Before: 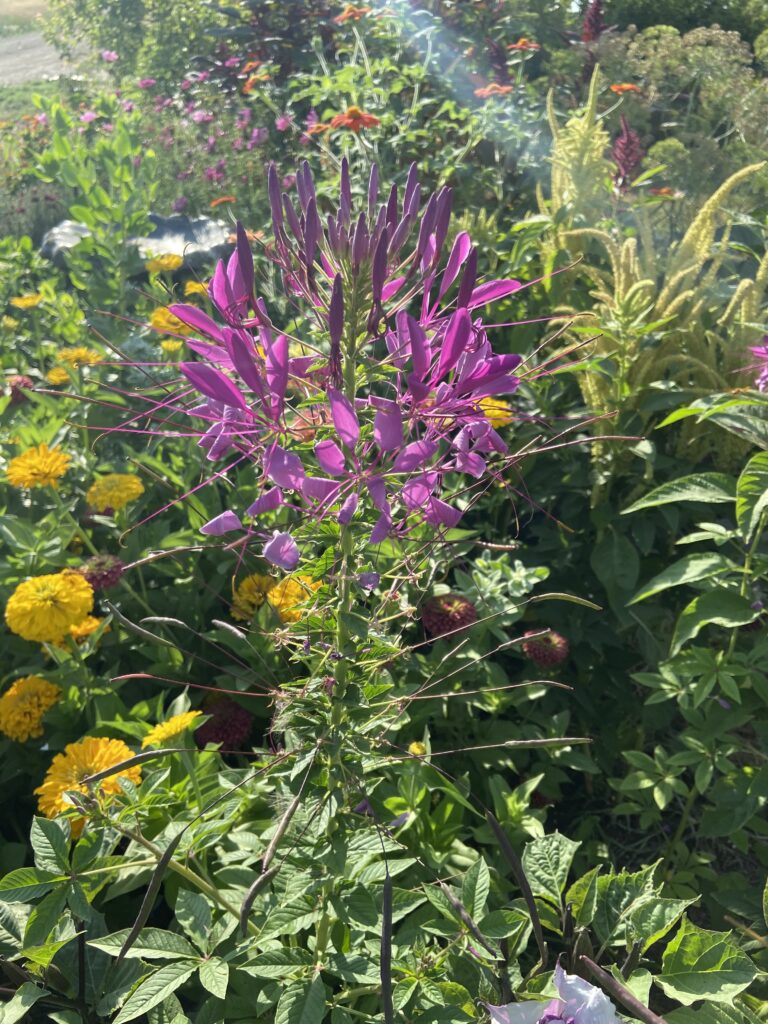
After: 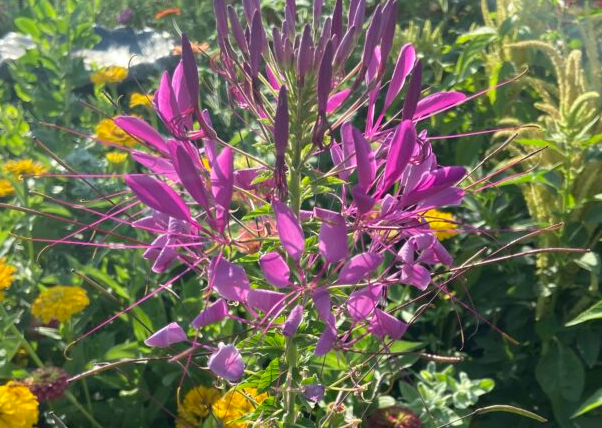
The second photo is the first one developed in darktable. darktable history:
crop: left 7.205%, top 18.389%, right 14.376%, bottom 39.777%
